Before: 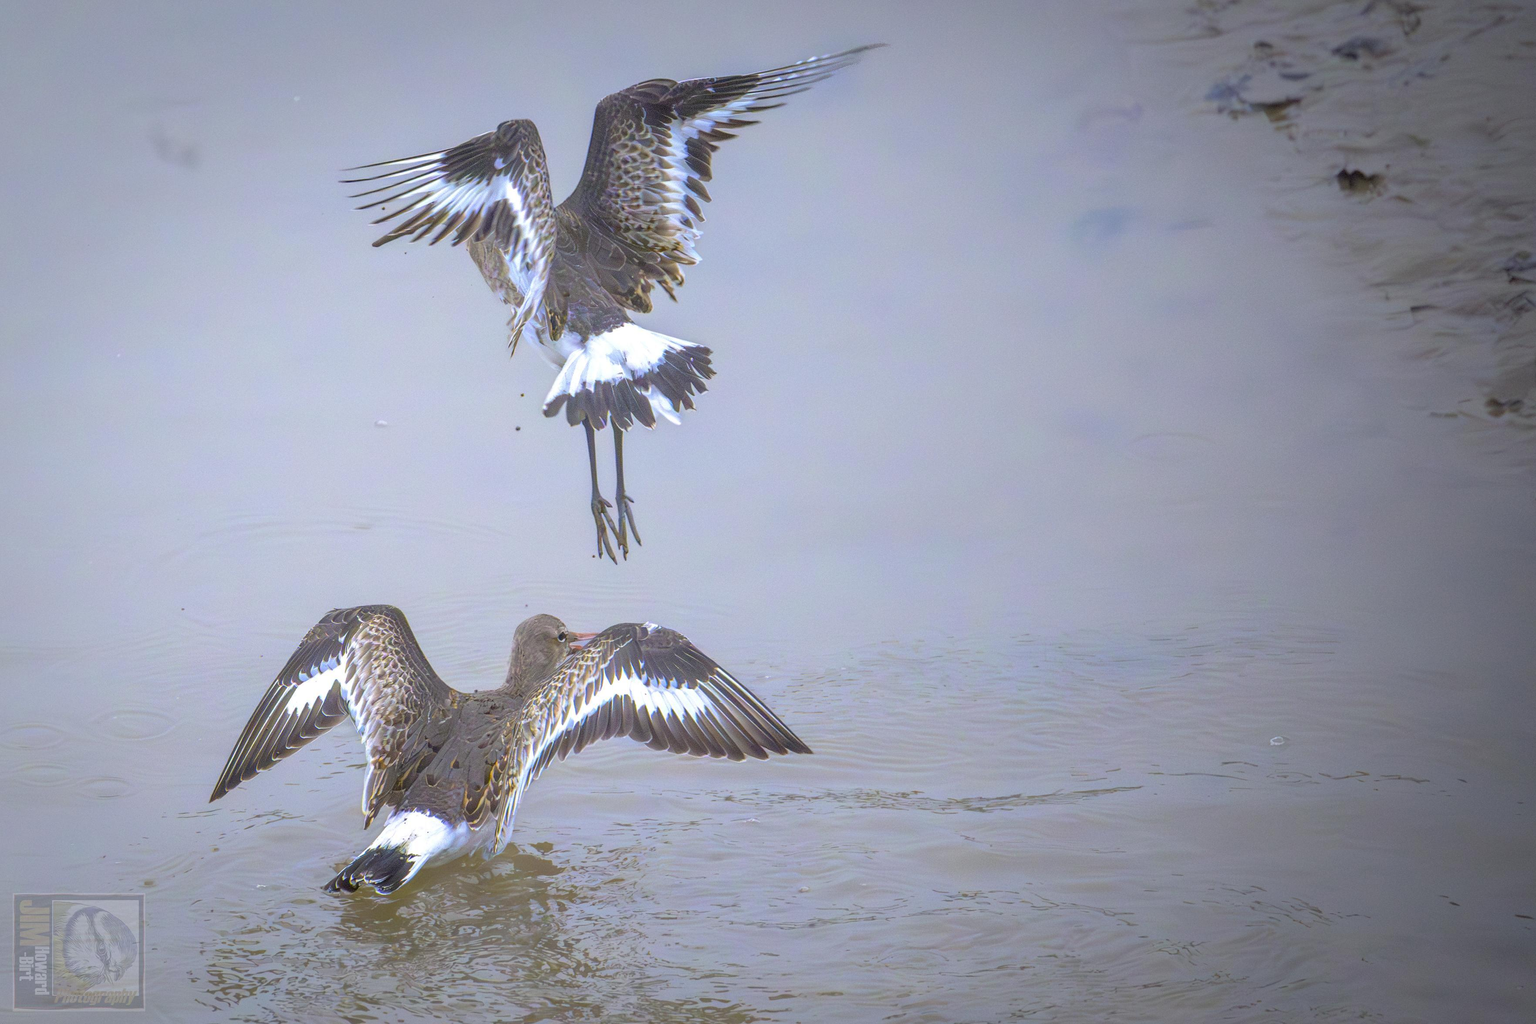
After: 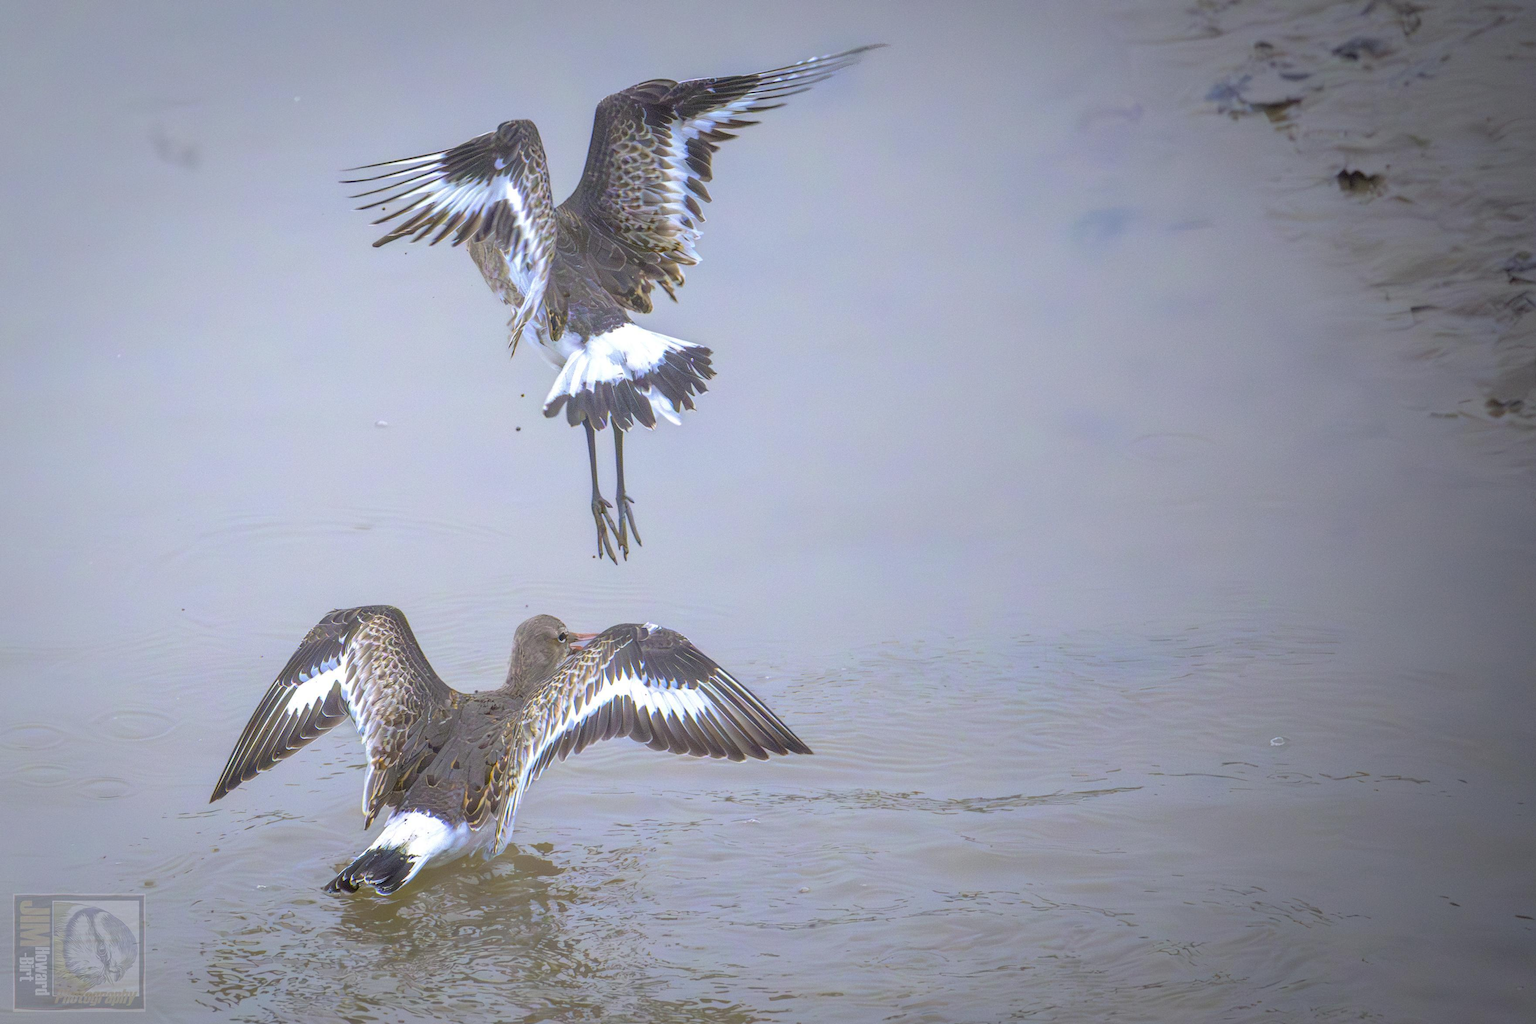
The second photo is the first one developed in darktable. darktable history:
contrast brightness saturation: saturation -0.049
